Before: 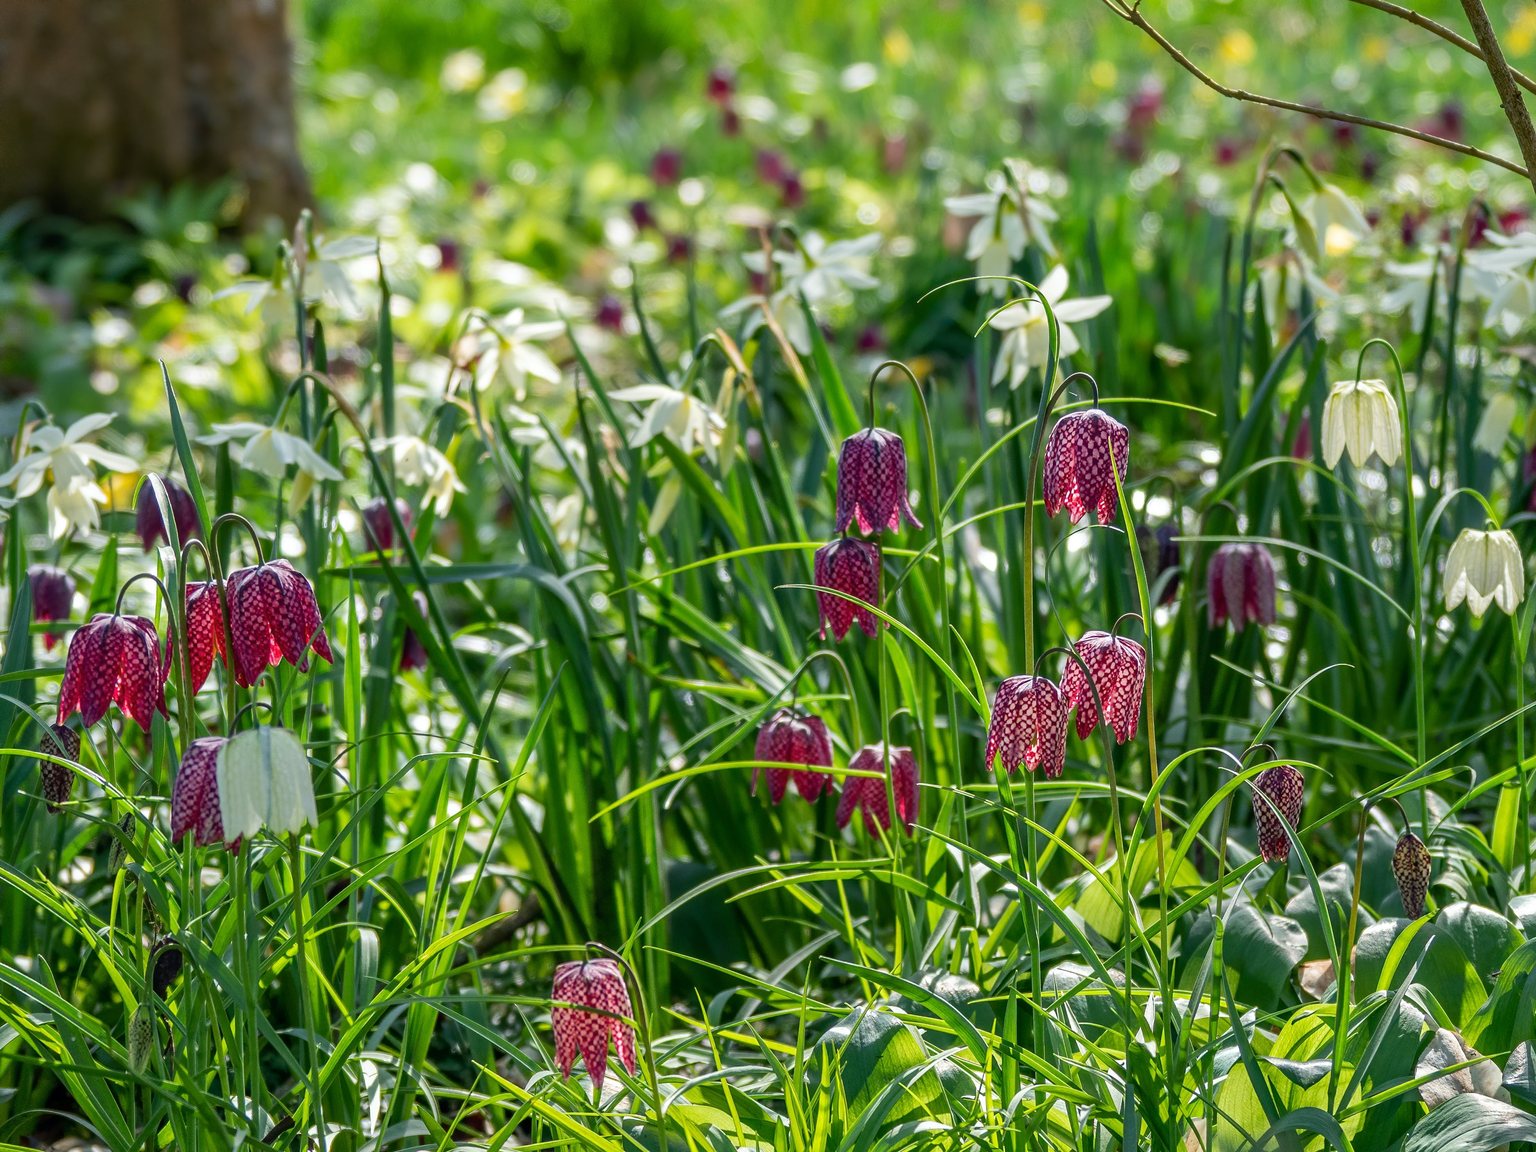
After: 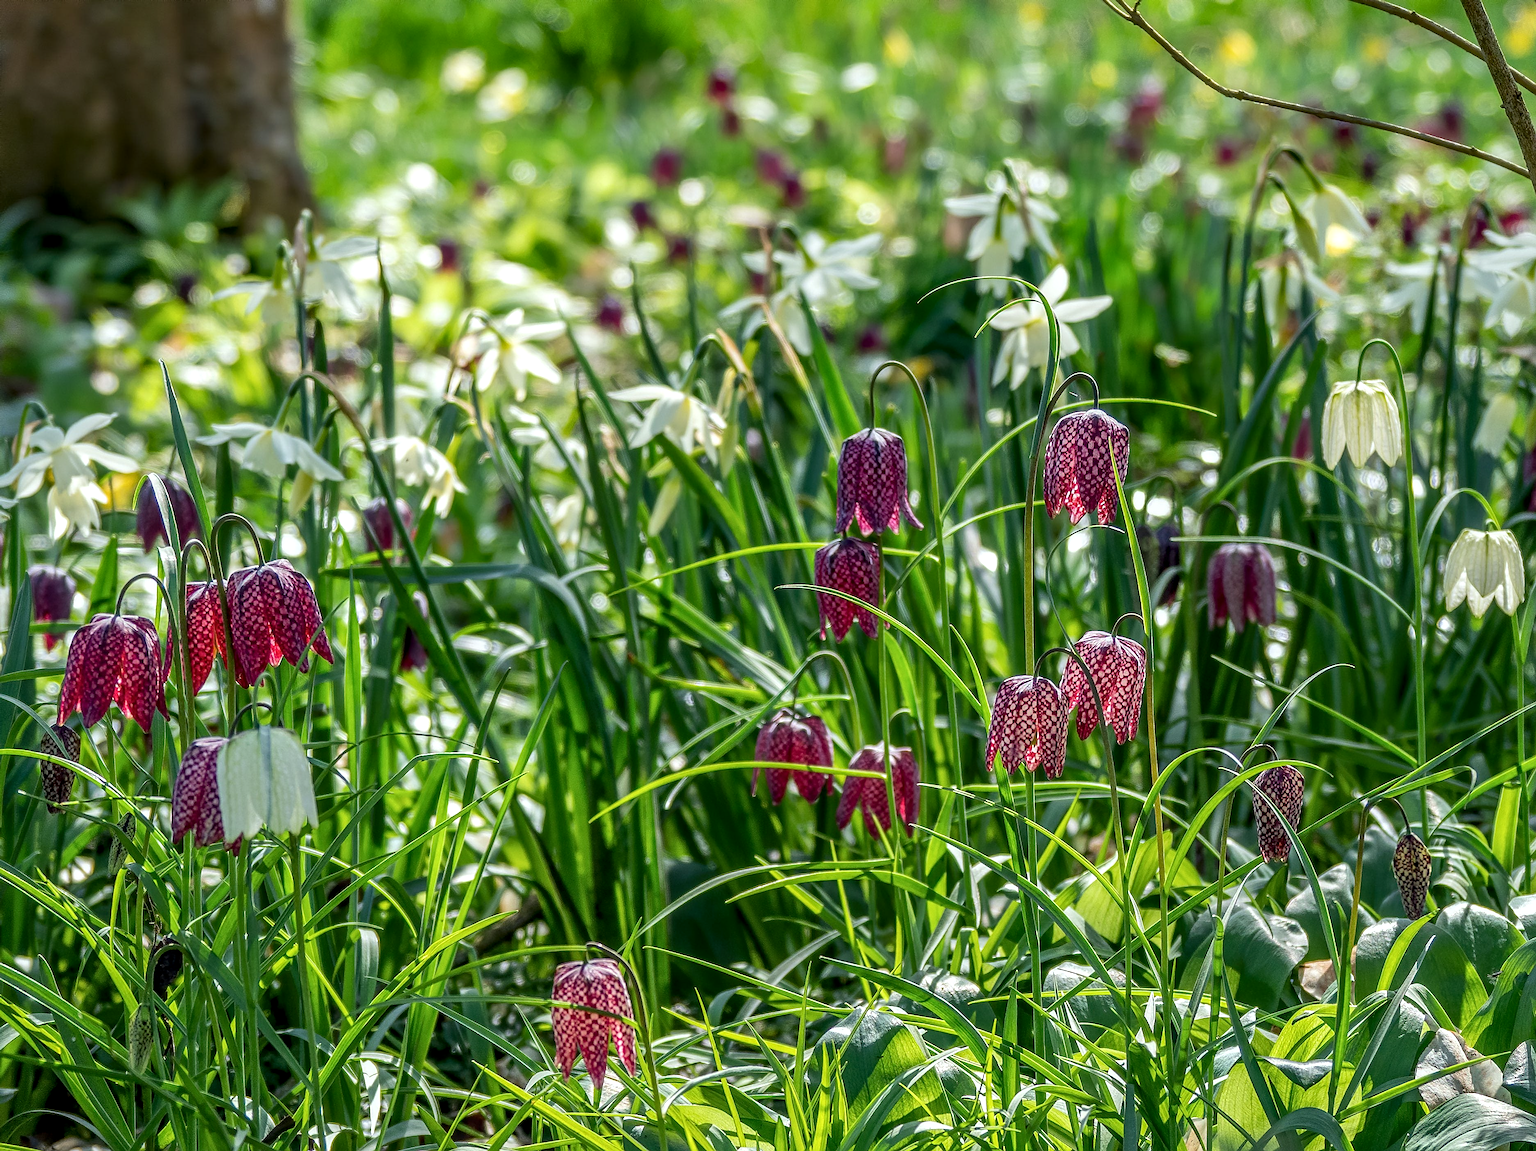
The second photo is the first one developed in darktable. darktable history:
white balance: red 0.978, blue 0.999
sharpen: radius 1.967
local contrast: detail 130%
